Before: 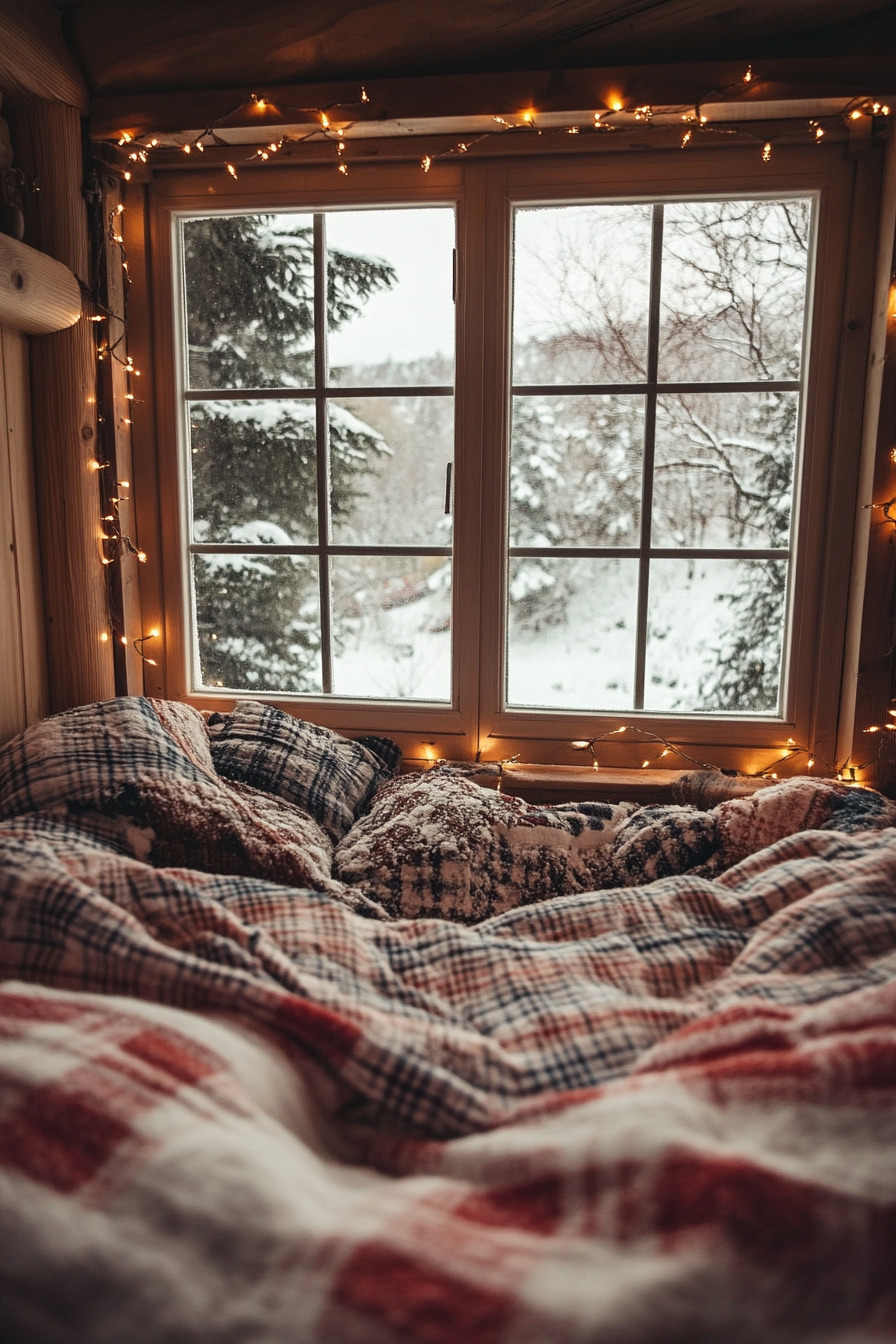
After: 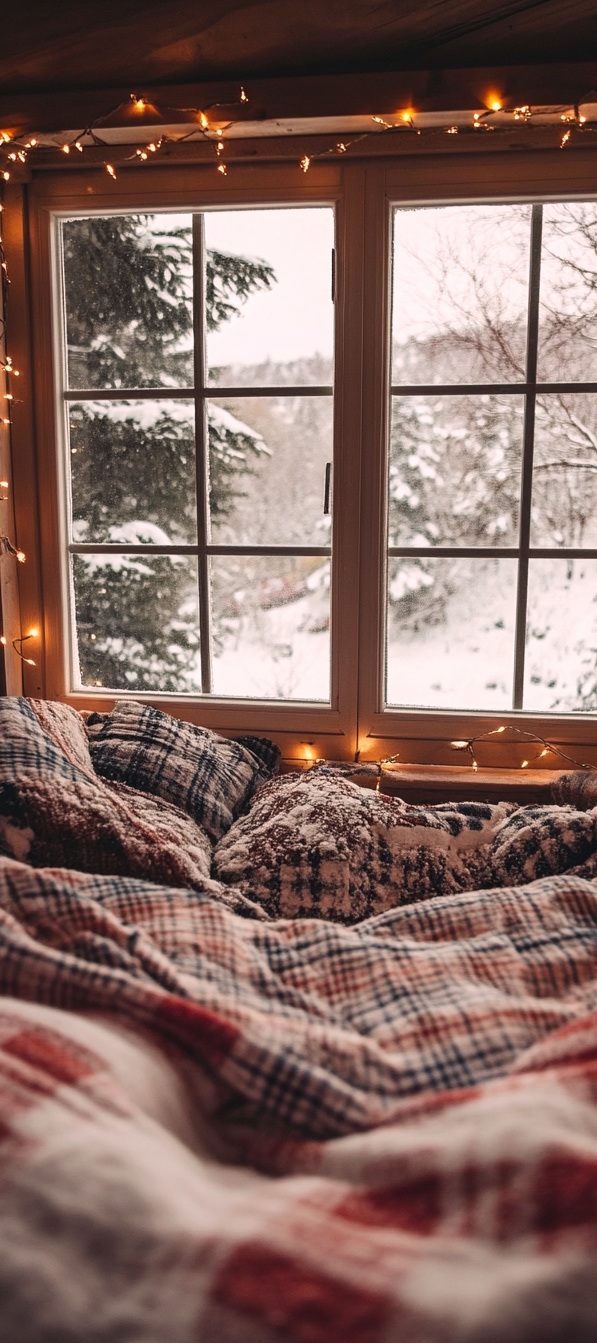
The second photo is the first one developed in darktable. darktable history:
crop and rotate: left 13.537%, right 19.796%
color correction: highlights a* 7.34, highlights b* 4.37
white balance: red 1.009, blue 1.027
